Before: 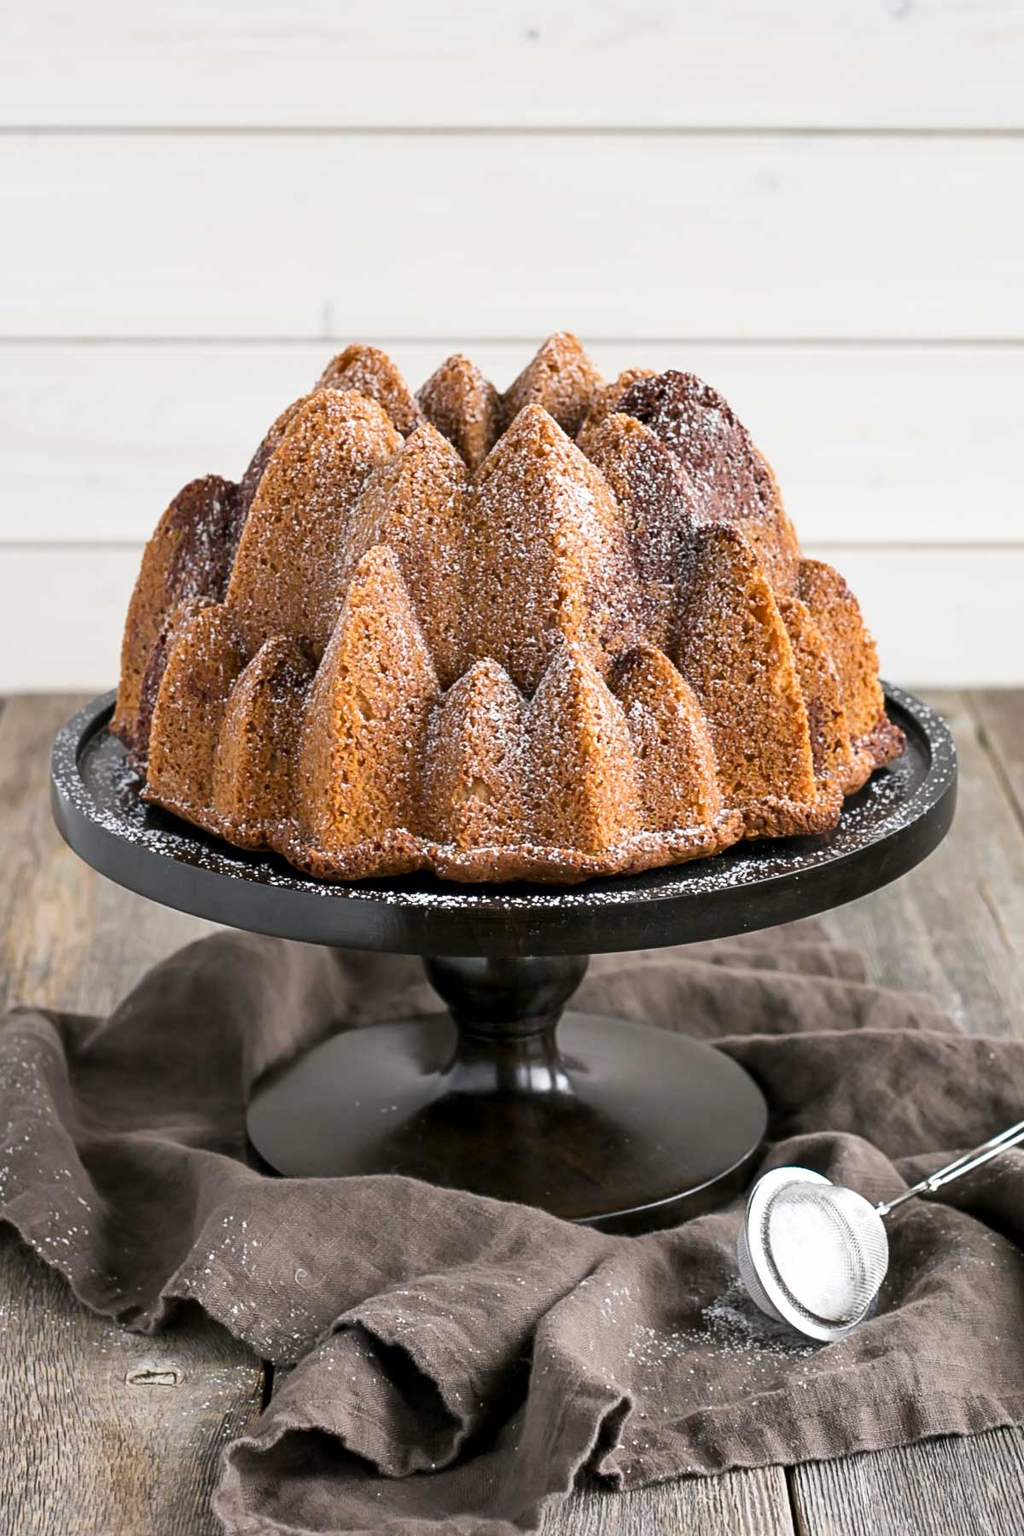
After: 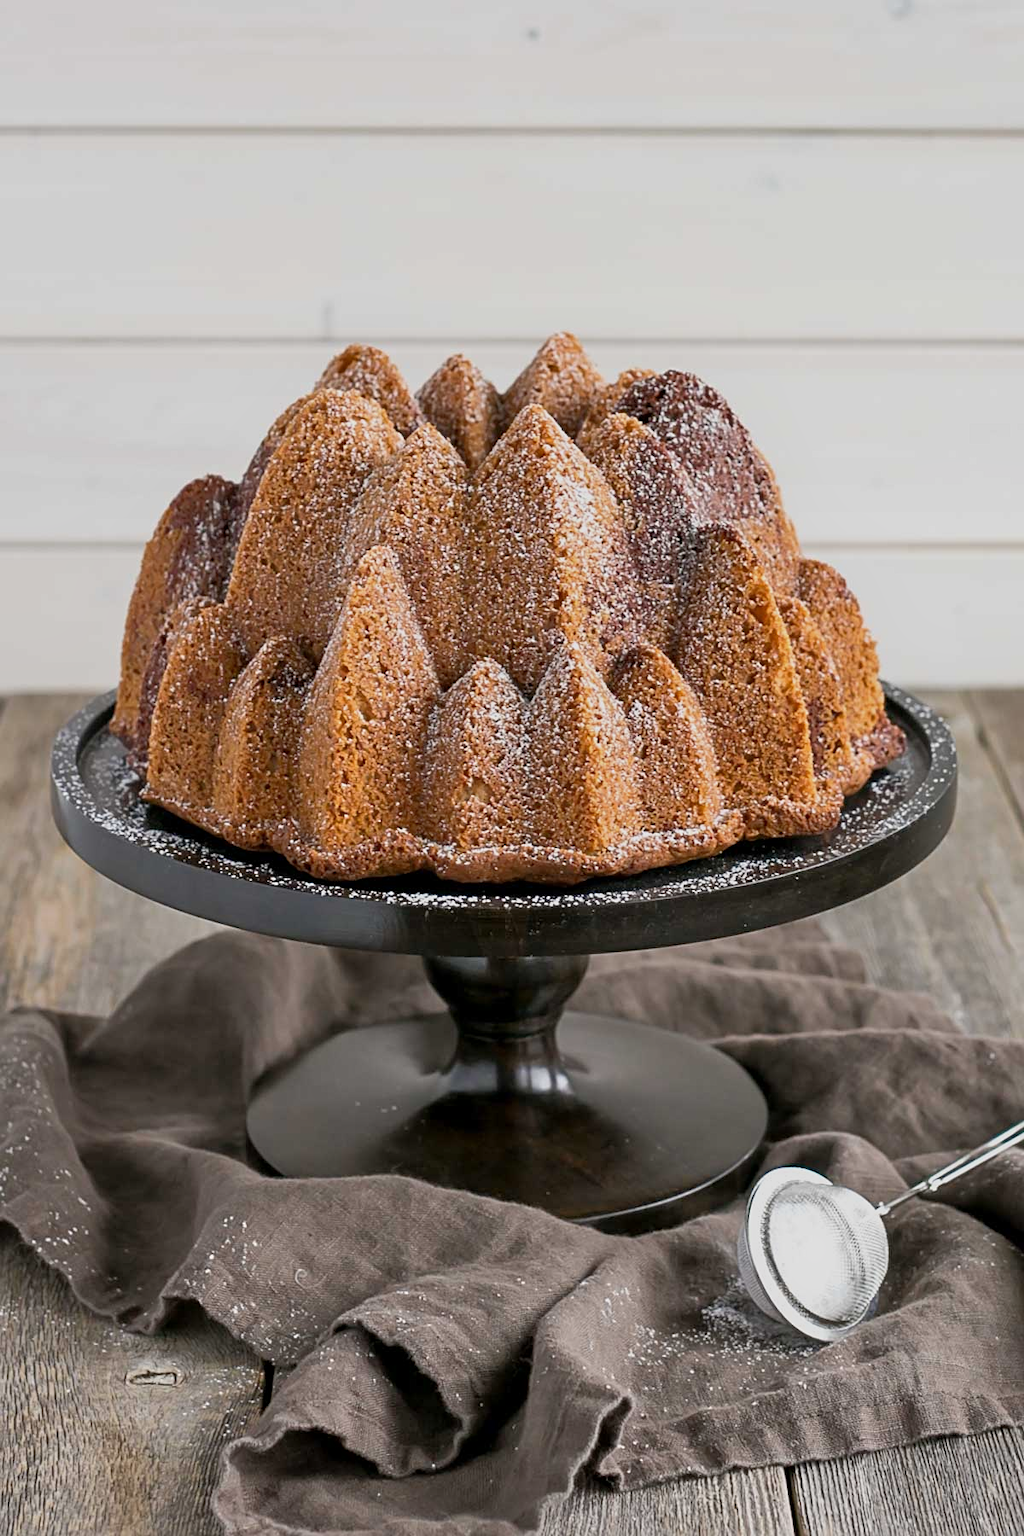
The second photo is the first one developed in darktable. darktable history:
sharpen: amount 0.202
tone equalizer: -8 EV 0.259 EV, -7 EV 0.398 EV, -6 EV 0.451 EV, -5 EV 0.261 EV, -3 EV -0.28 EV, -2 EV -0.394 EV, -1 EV -0.432 EV, +0 EV -0.237 EV, smoothing diameter 2.08%, edges refinement/feathering 15.24, mask exposure compensation -1.57 EV, filter diffusion 5
